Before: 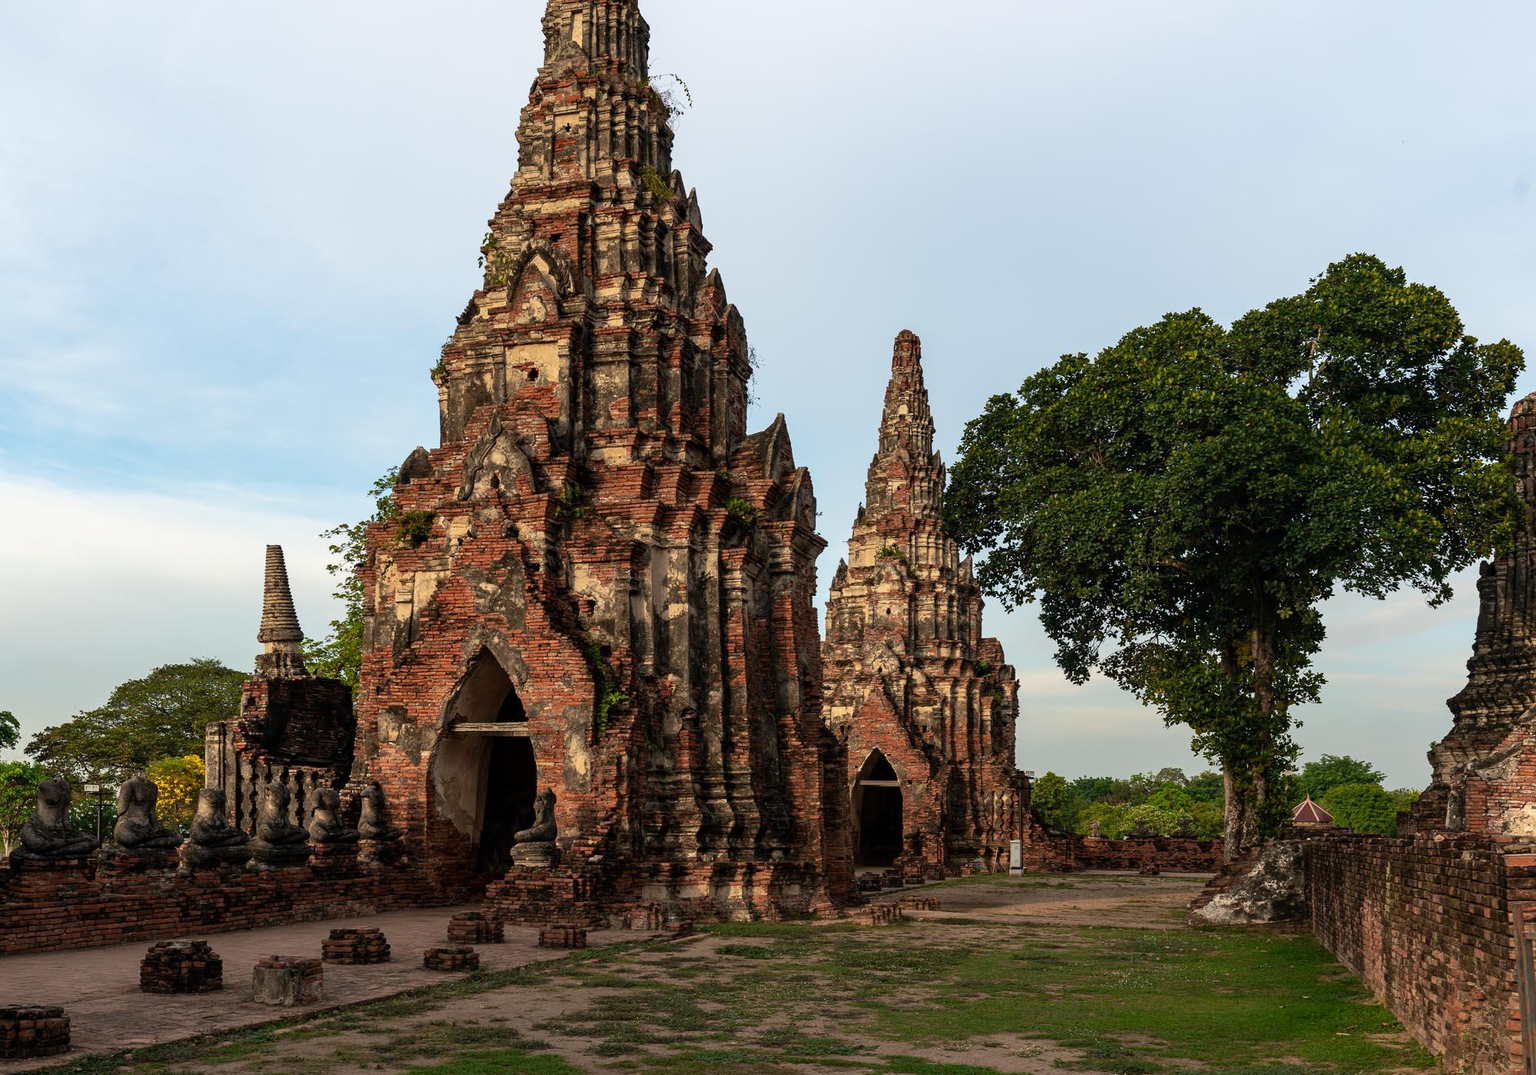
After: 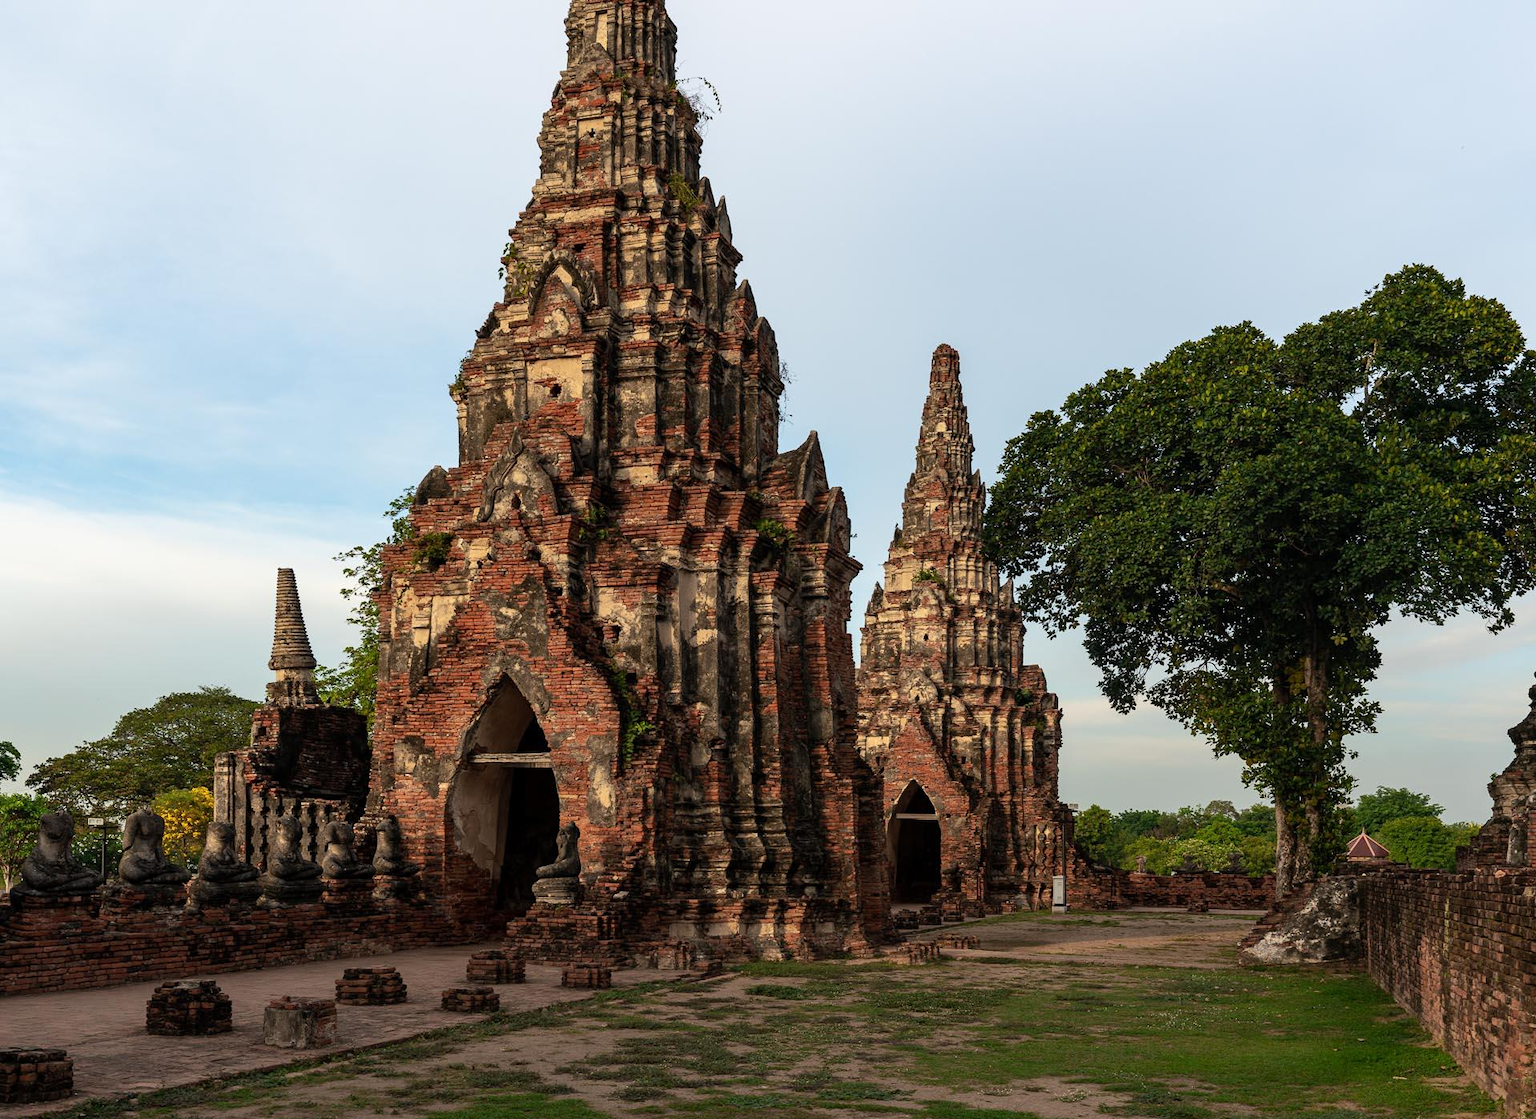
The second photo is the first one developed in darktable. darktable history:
crop: right 4.003%, bottom 0.026%
